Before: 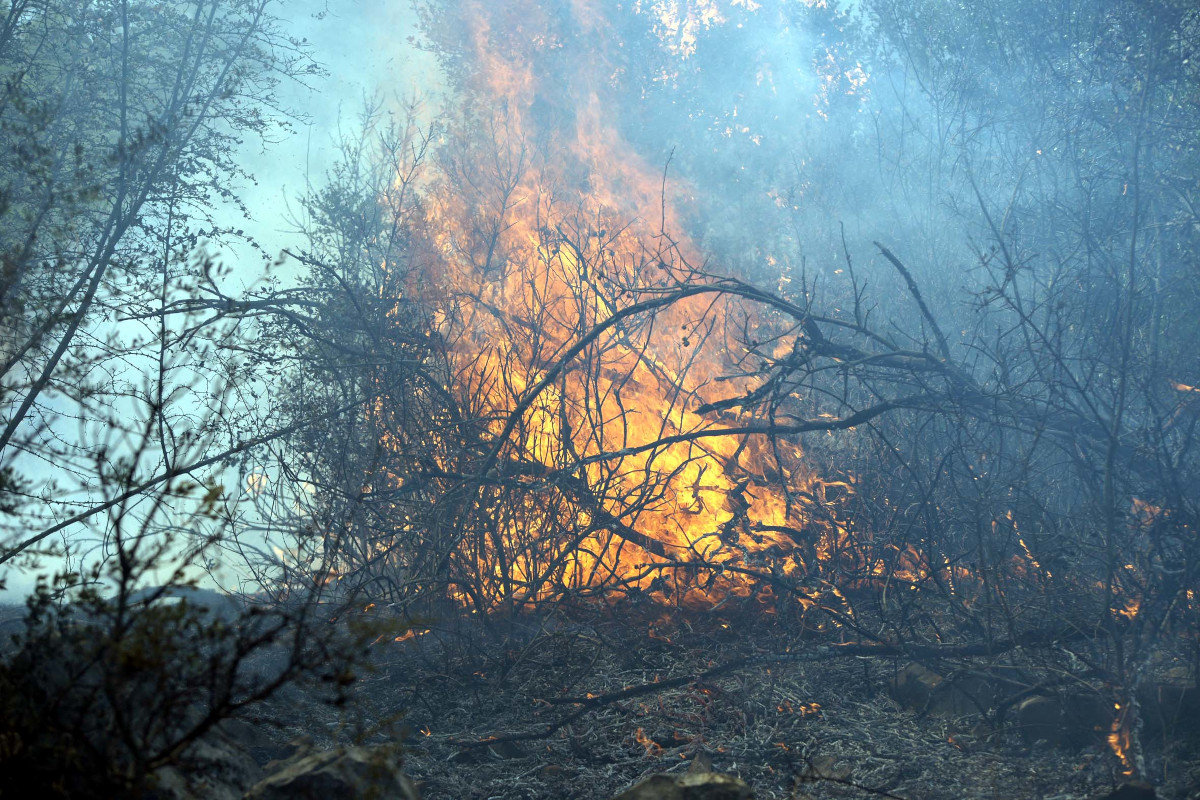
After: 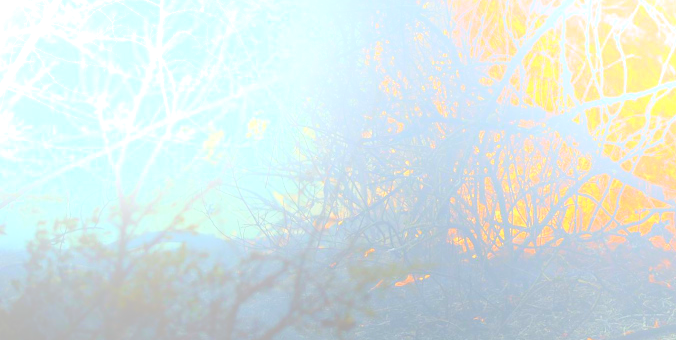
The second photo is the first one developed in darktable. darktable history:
bloom: size 25%, threshold 5%, strength 90%
crop: top 44.483%, right 43.593%, bottom 12.892%
contrast brightness saturation: contrast -0.11
